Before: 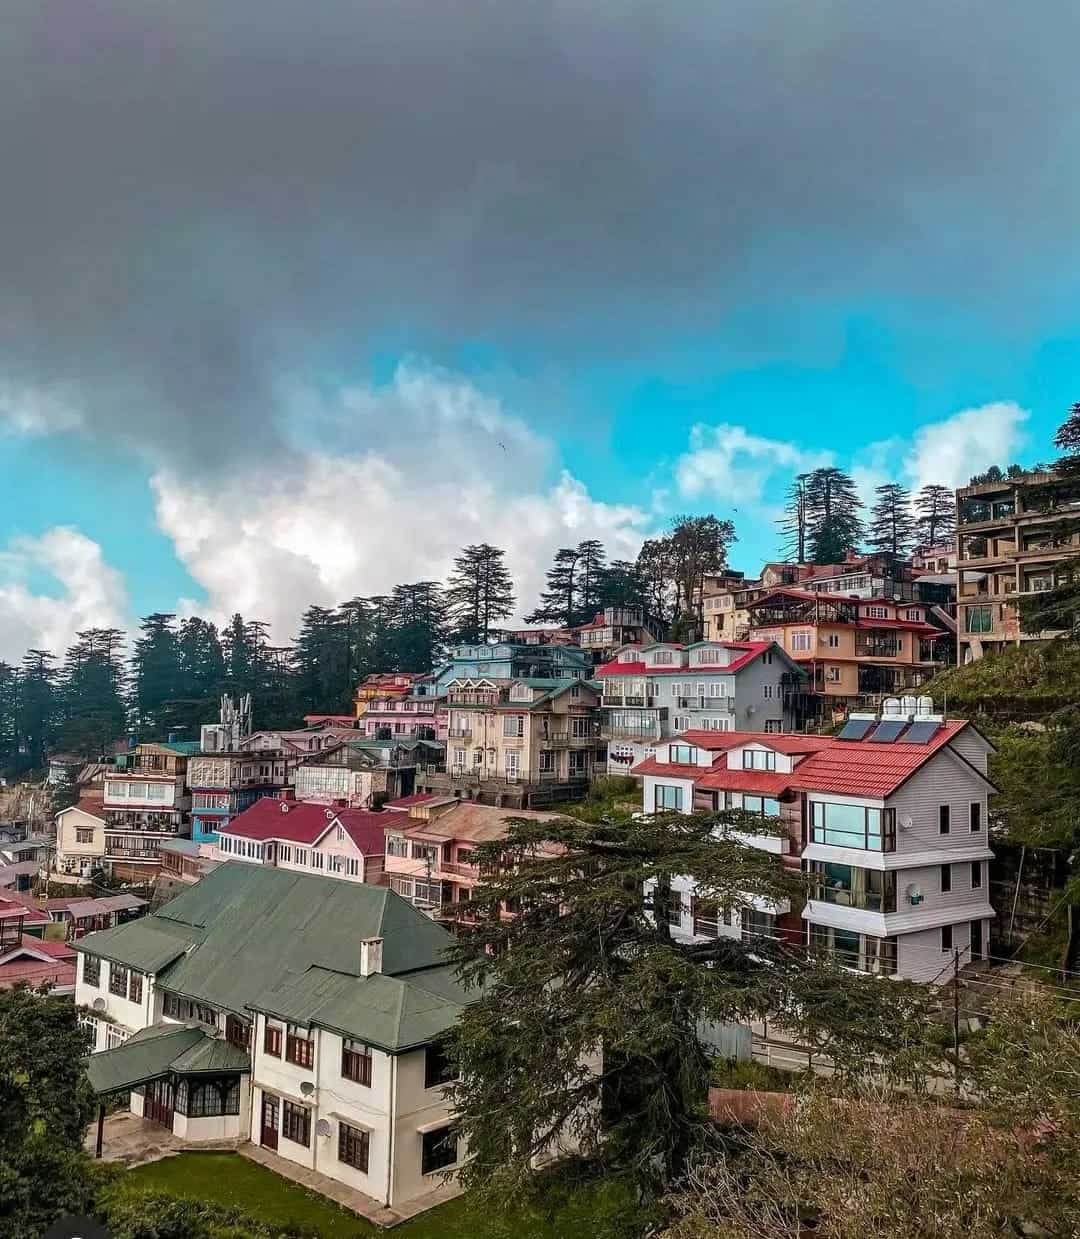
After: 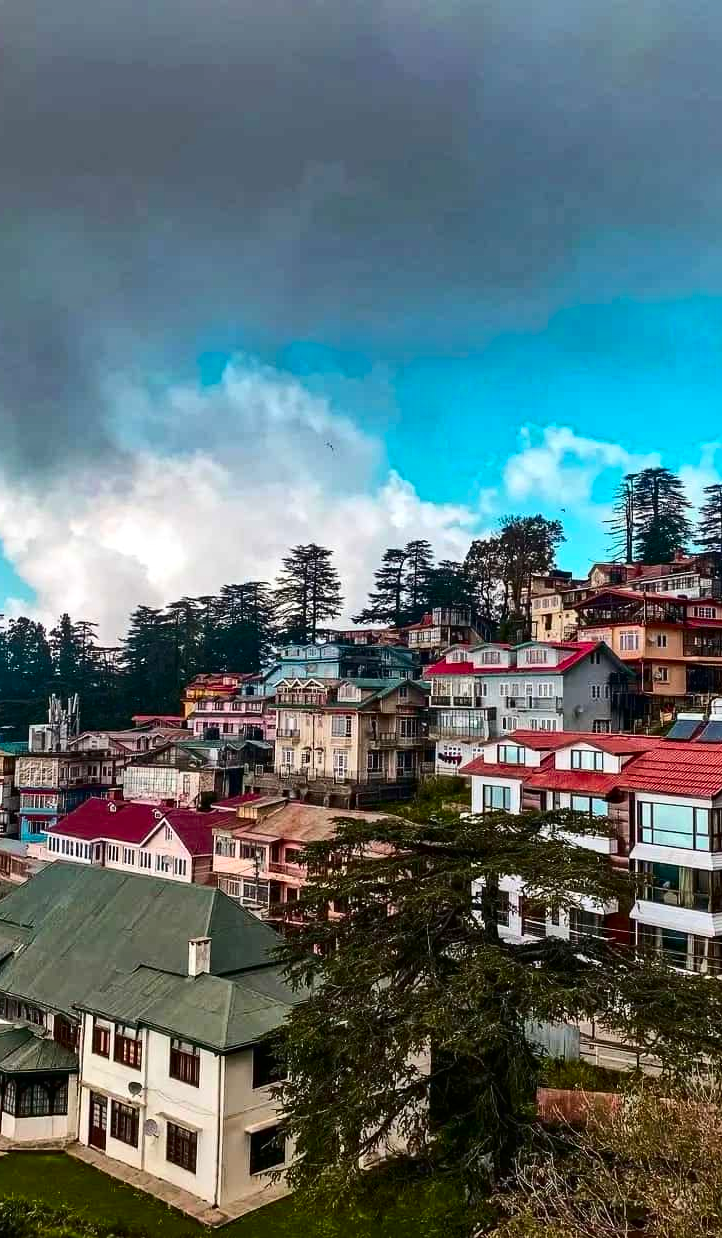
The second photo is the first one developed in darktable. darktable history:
contrast brightness saturation: contrast 0.206, brightness -0.113, saturation 0.209
exposure: black level correction -0.001, exposure 0.079 EV, compensate highlight preservation false
crop and rotate: left 15.945%, right 17.168%
shadows and highlights: radius 117.57, shadows 42.23, highlights -62.14, shadows color adjustment 97.98%, highlights color adjustment 58.67%, soften with gaussian
